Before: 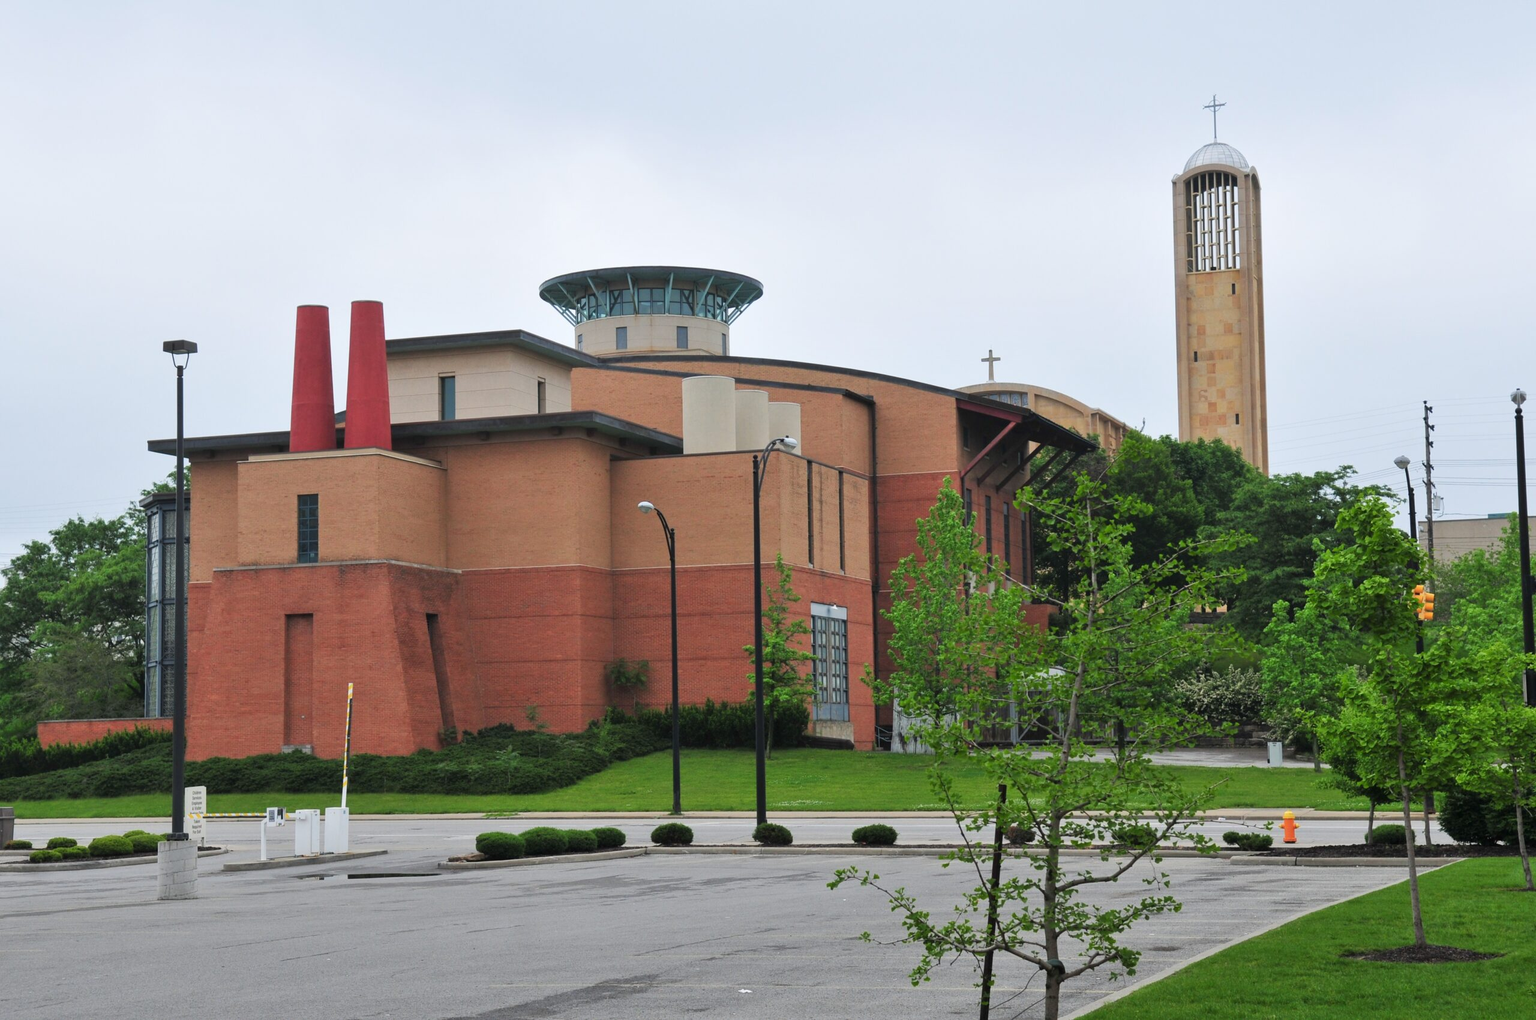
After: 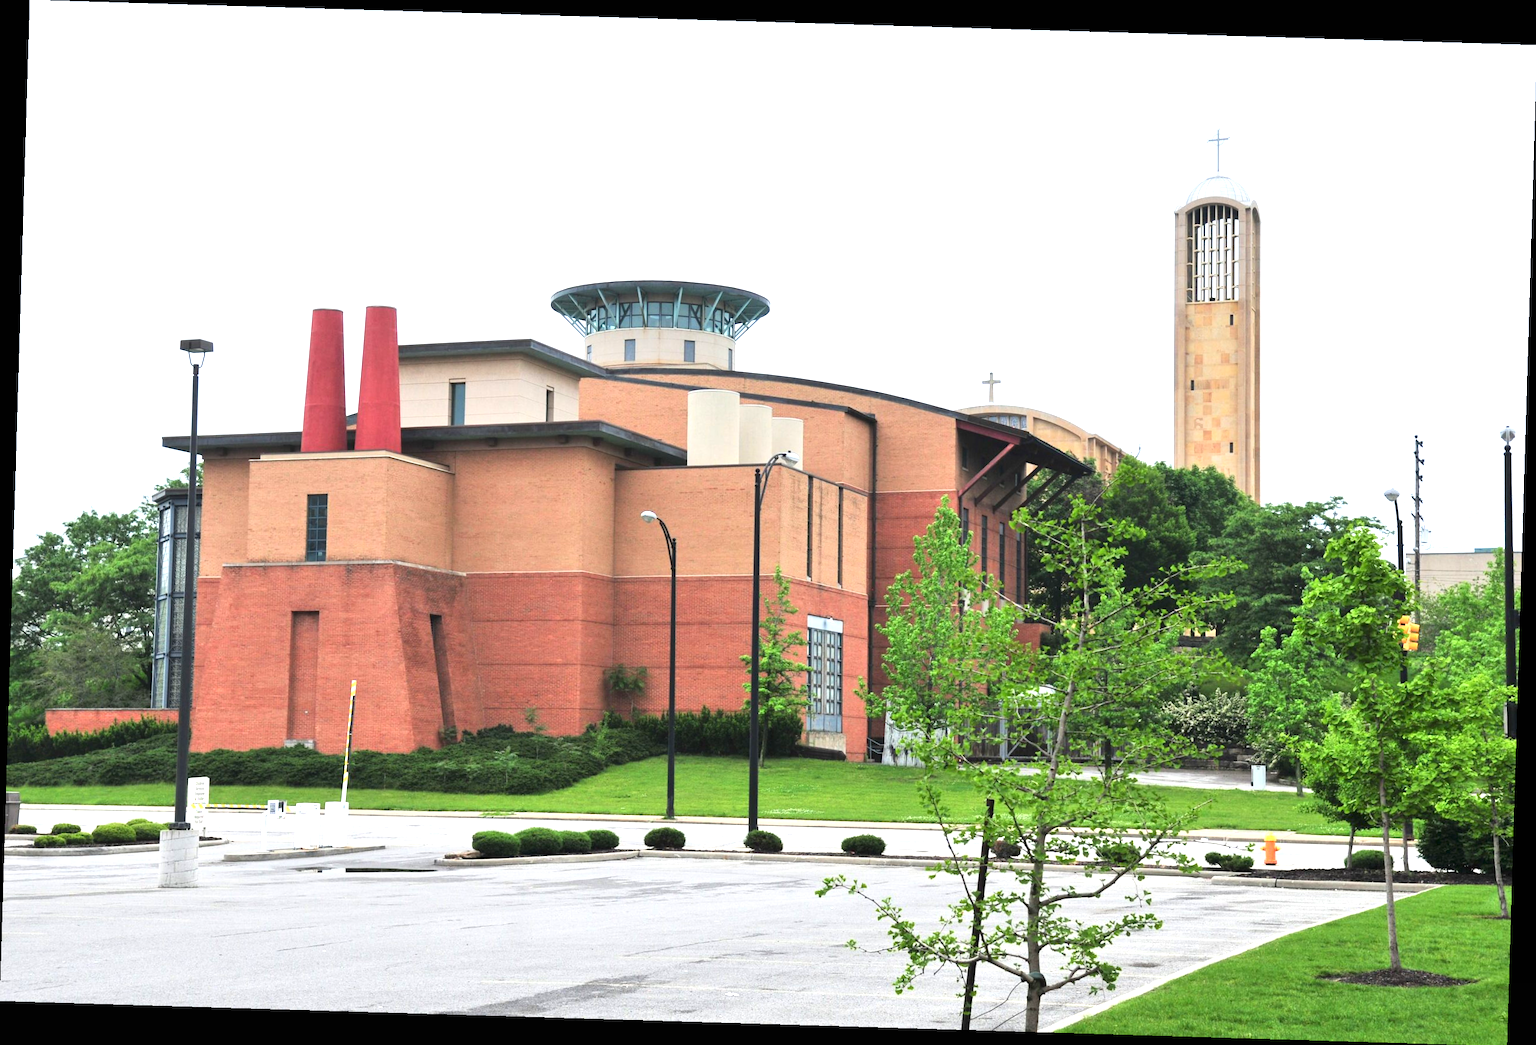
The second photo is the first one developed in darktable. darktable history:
exposure: black level correction 0, exposure 1.379 EV, compensate exposure bias true, compensate highlight preservation false
contrast brightness saturation: contrast 0.14
rotate and perspective: rotation 1.72°, automatic cropping off
graduated density: on, module defaults
